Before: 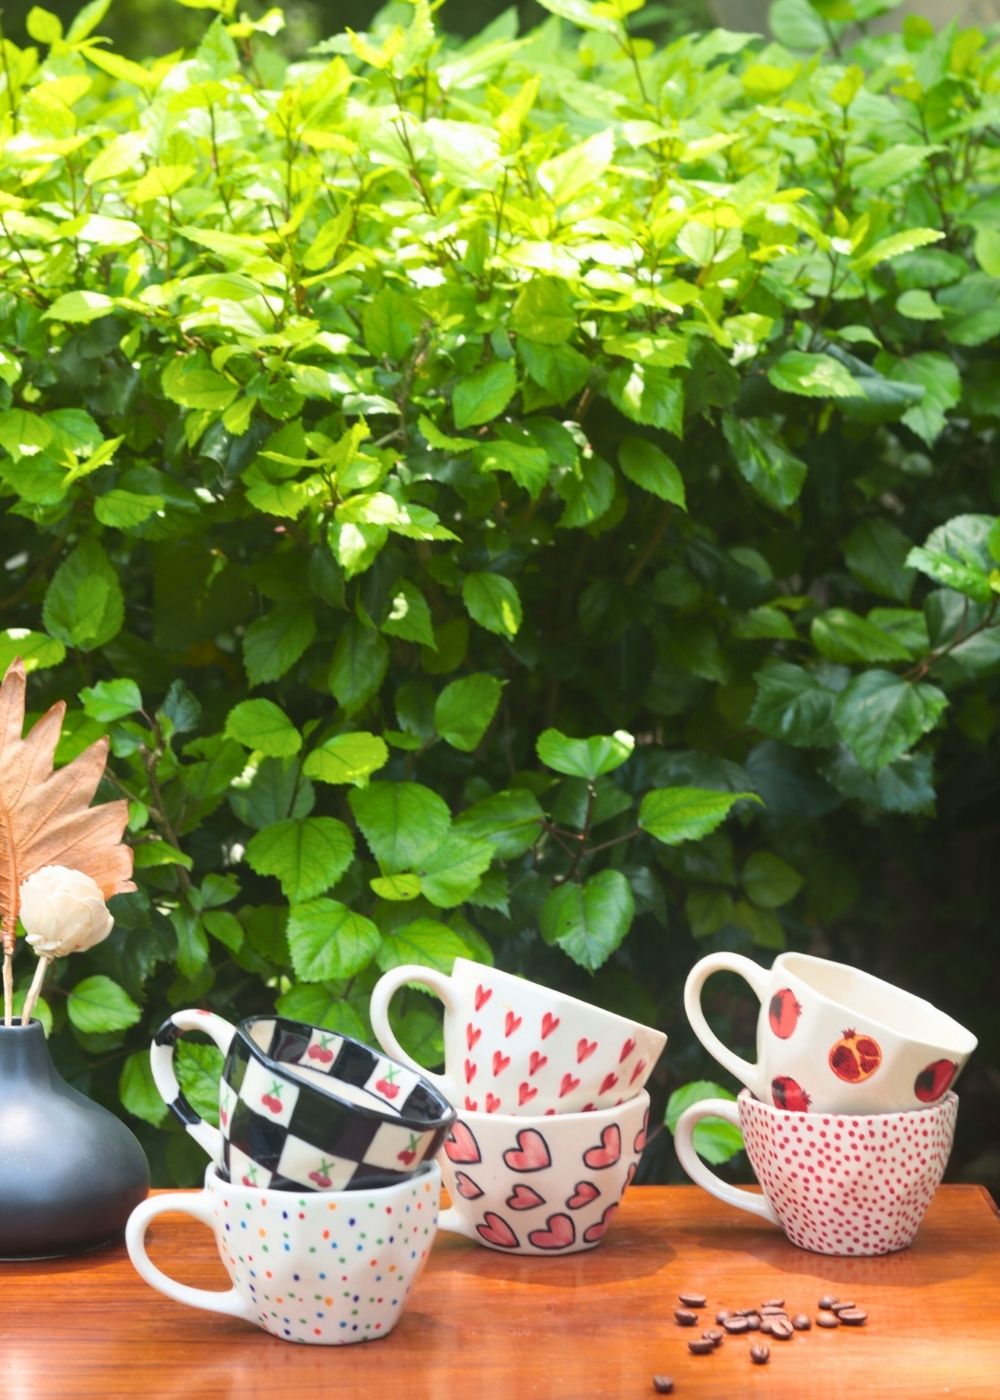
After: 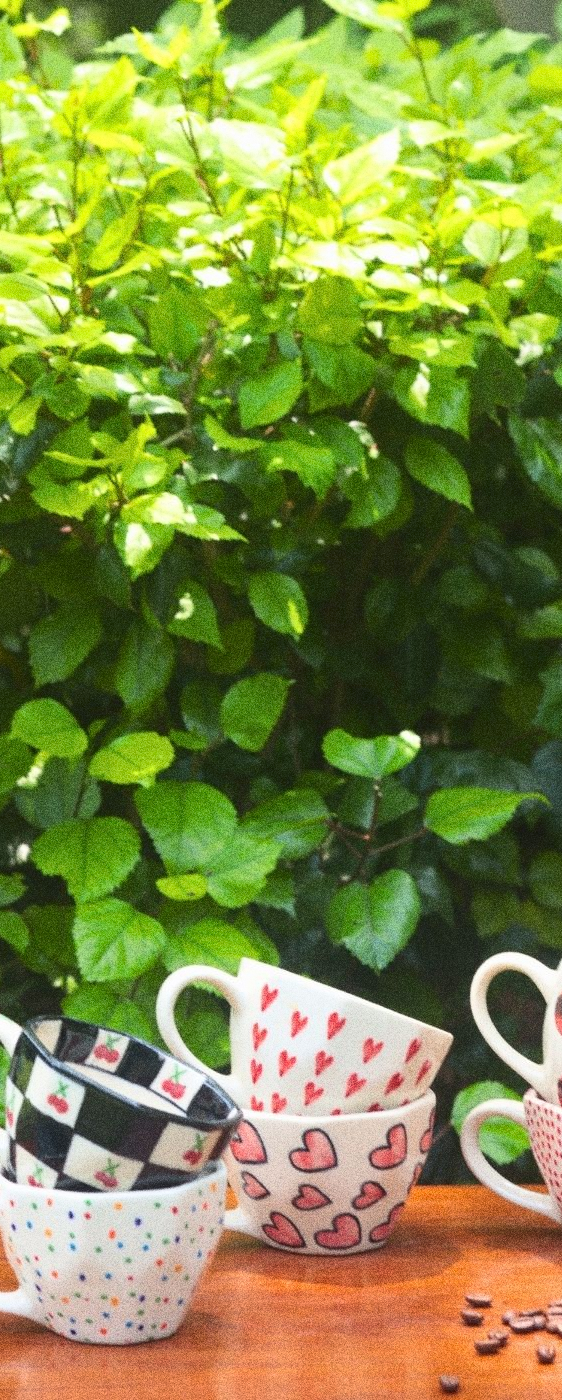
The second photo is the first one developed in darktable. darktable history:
crop: left 21.496%, right 22.254%
grain: coarseness 10.62 ISO, strength 55.56%
vignetting: fall-off start 116.67%, fall-off radius 59.26%, brightness -0.31, saturation -0.056
